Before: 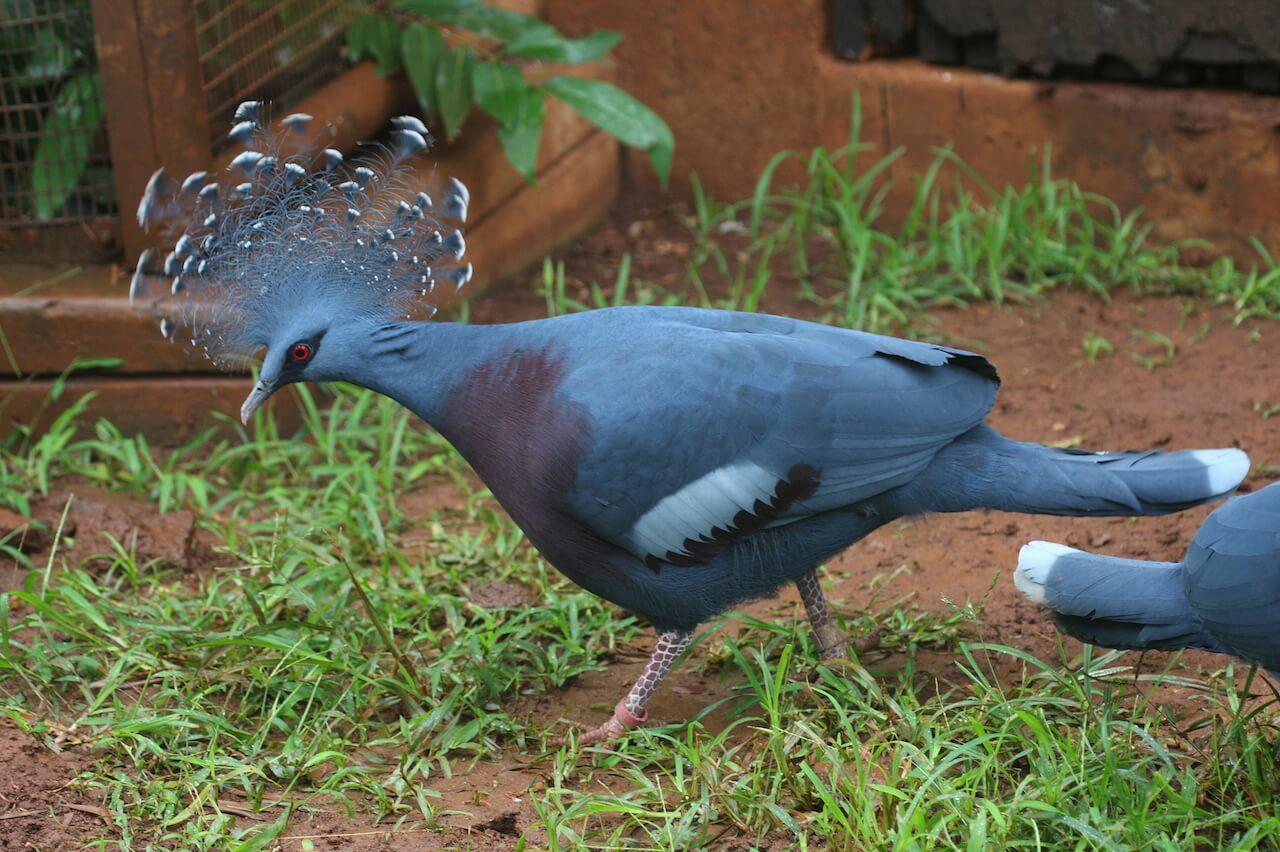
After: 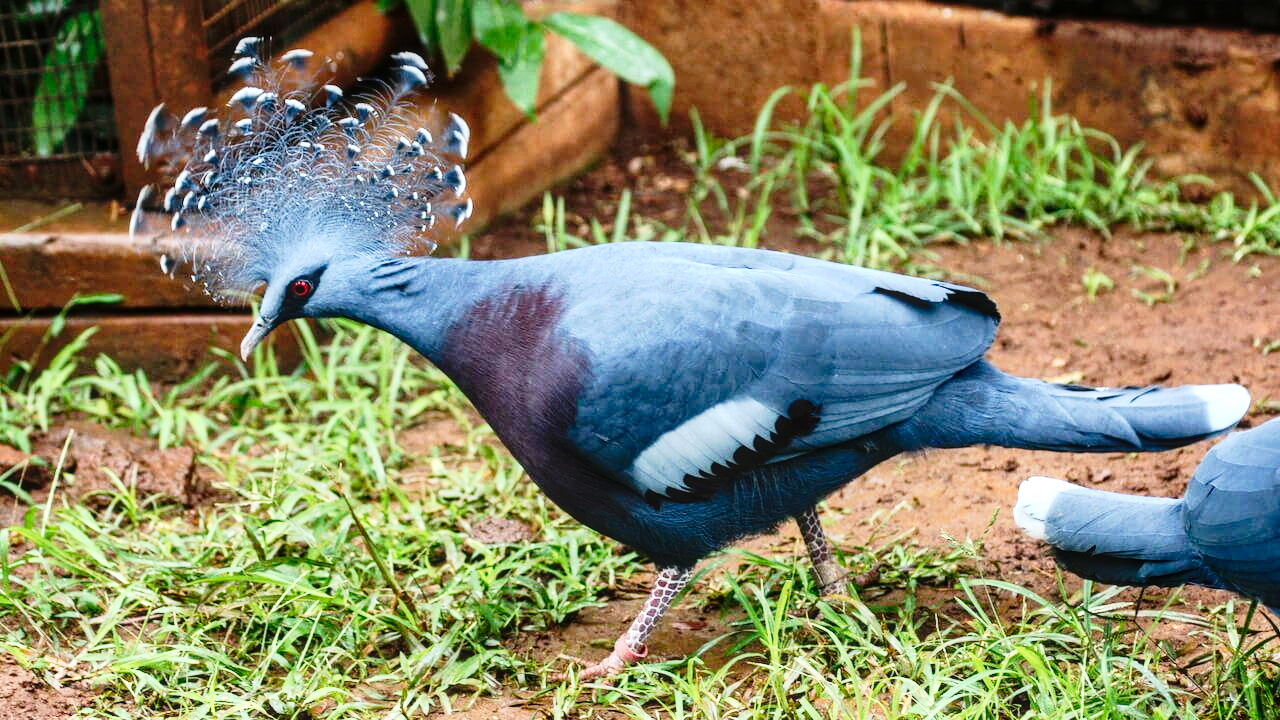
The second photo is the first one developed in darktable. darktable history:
crop: top 7.606%, bottom 7.66%
local contrast: on, module defaults
contrast brightness saturation: contrast 0.217
tone curve: curves: ch0 [(0, 0.014) (0.17, 0.099) (0.392, 0.438) (0.725, 0.828) (0.872, 0.918) (1, 0.981)]; ch1 [(0, 0) (0.402, 0.36) (0.489, 0.491) (0.5, 0.503) (0.515, 0.52) (0.545, 0.572) (0.615, 0.662) (0.701, 0.725) (1, 1)]; ch2 [(0, 0) (0.42, 0.458) (0.485, 0.499) (0.503, 0.503) (0.531, 0.542) (0.561, 0.594) (0.644, 0.694) (0.717, 0.753) (1, 0.991)], preserve colors none
exposure: exposure 0.61 EV, compensate highlight preservation false
